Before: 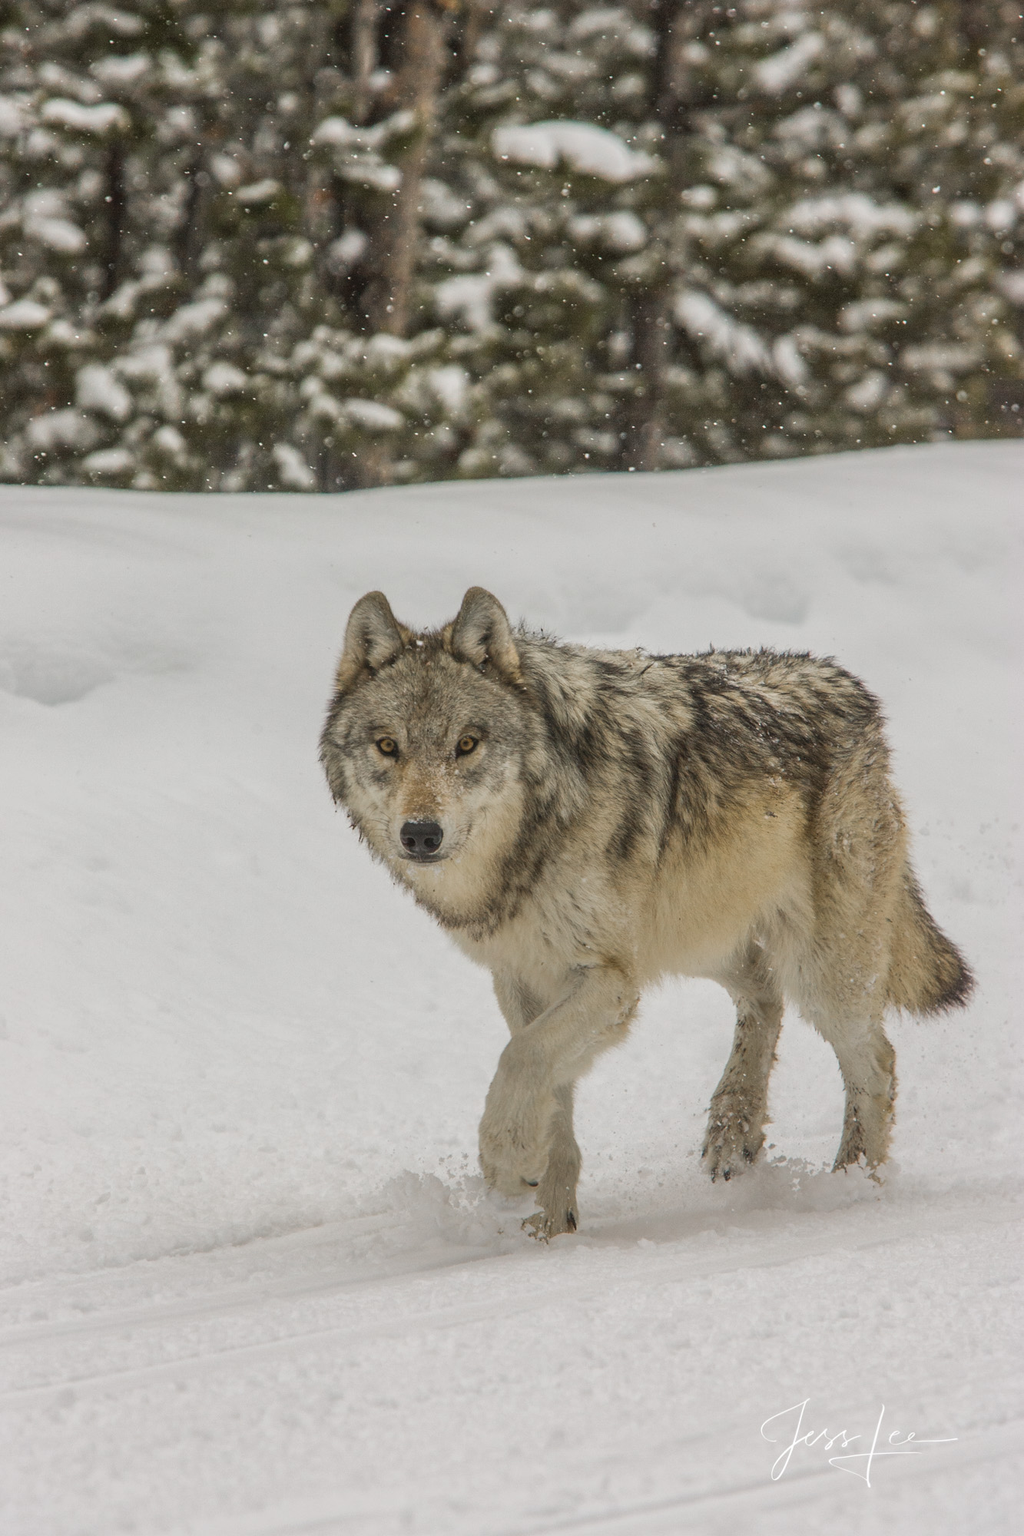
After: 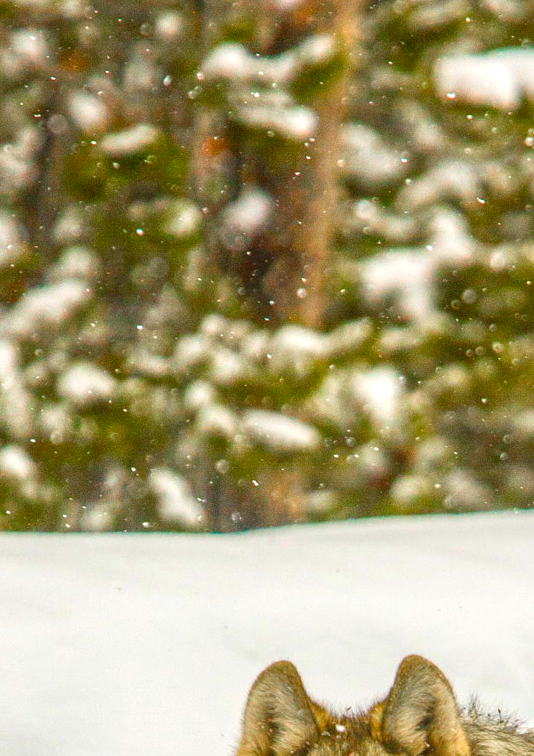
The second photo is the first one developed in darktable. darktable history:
color correction: highlights b* -0.058, saturation 2.11
exposure: exposure 0.773 EV, compensate highlight preservation false
crop: left 15.514%, top 5.45%, right 44.394%, bottom 56.7%
color balance rgb: perceptual saturation grading › global saturation 20%, perceptual saturation grading › highlights -25.137%, perceptual saturation grading › shadows 50.26%
local contrast: detail 109%
